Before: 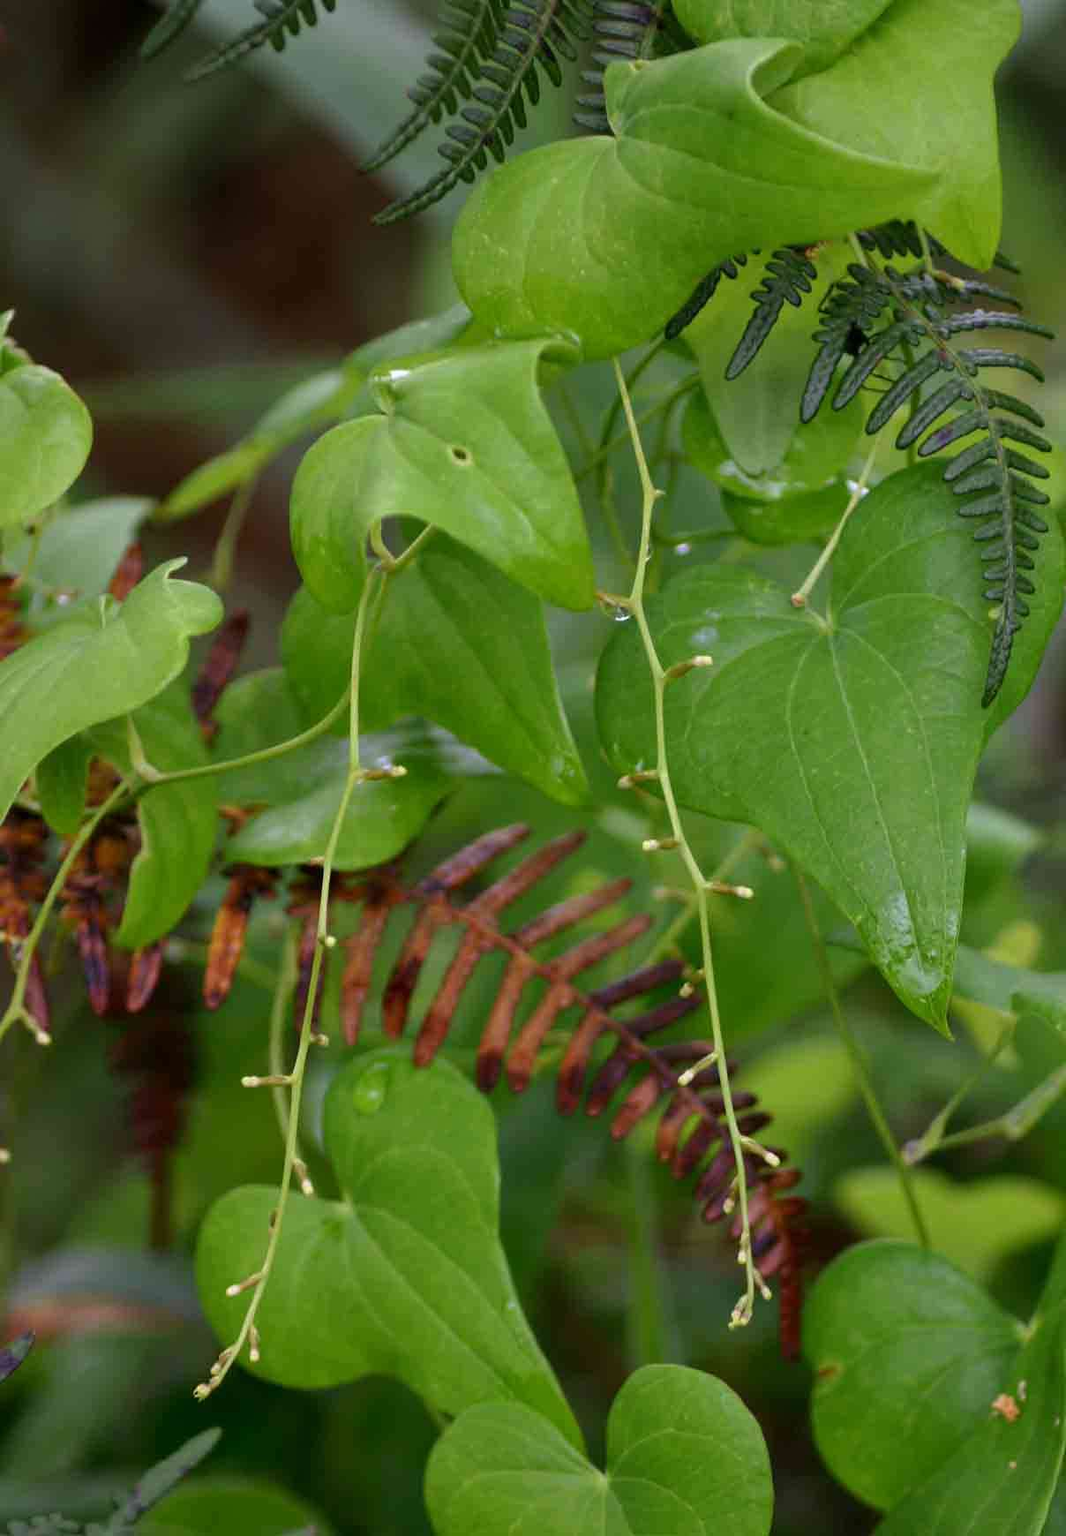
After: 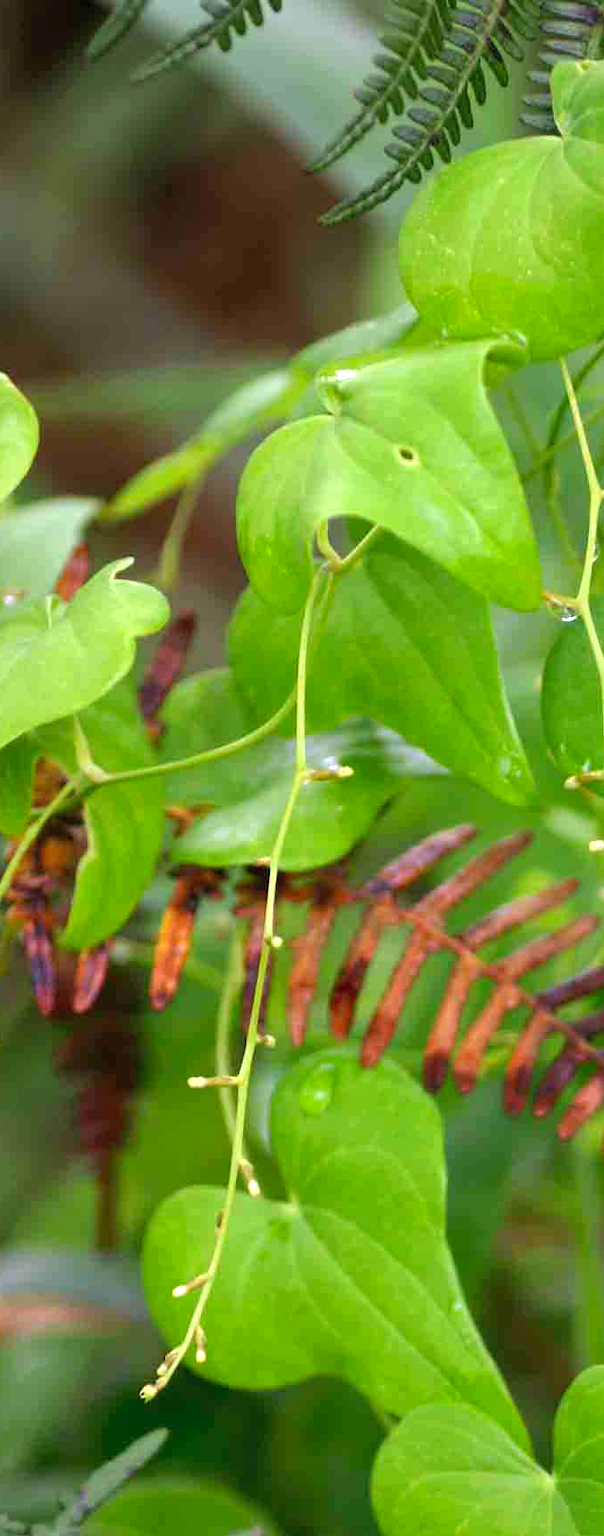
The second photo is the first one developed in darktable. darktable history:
levels: mode automatic
crop: left 5.053%, right 38.258%
contrast brightness saturation: contrast 0.028, brightness 0.057, saturation 0.123
exposure: exposure 0.947 EV, compensate highlight preservation false
